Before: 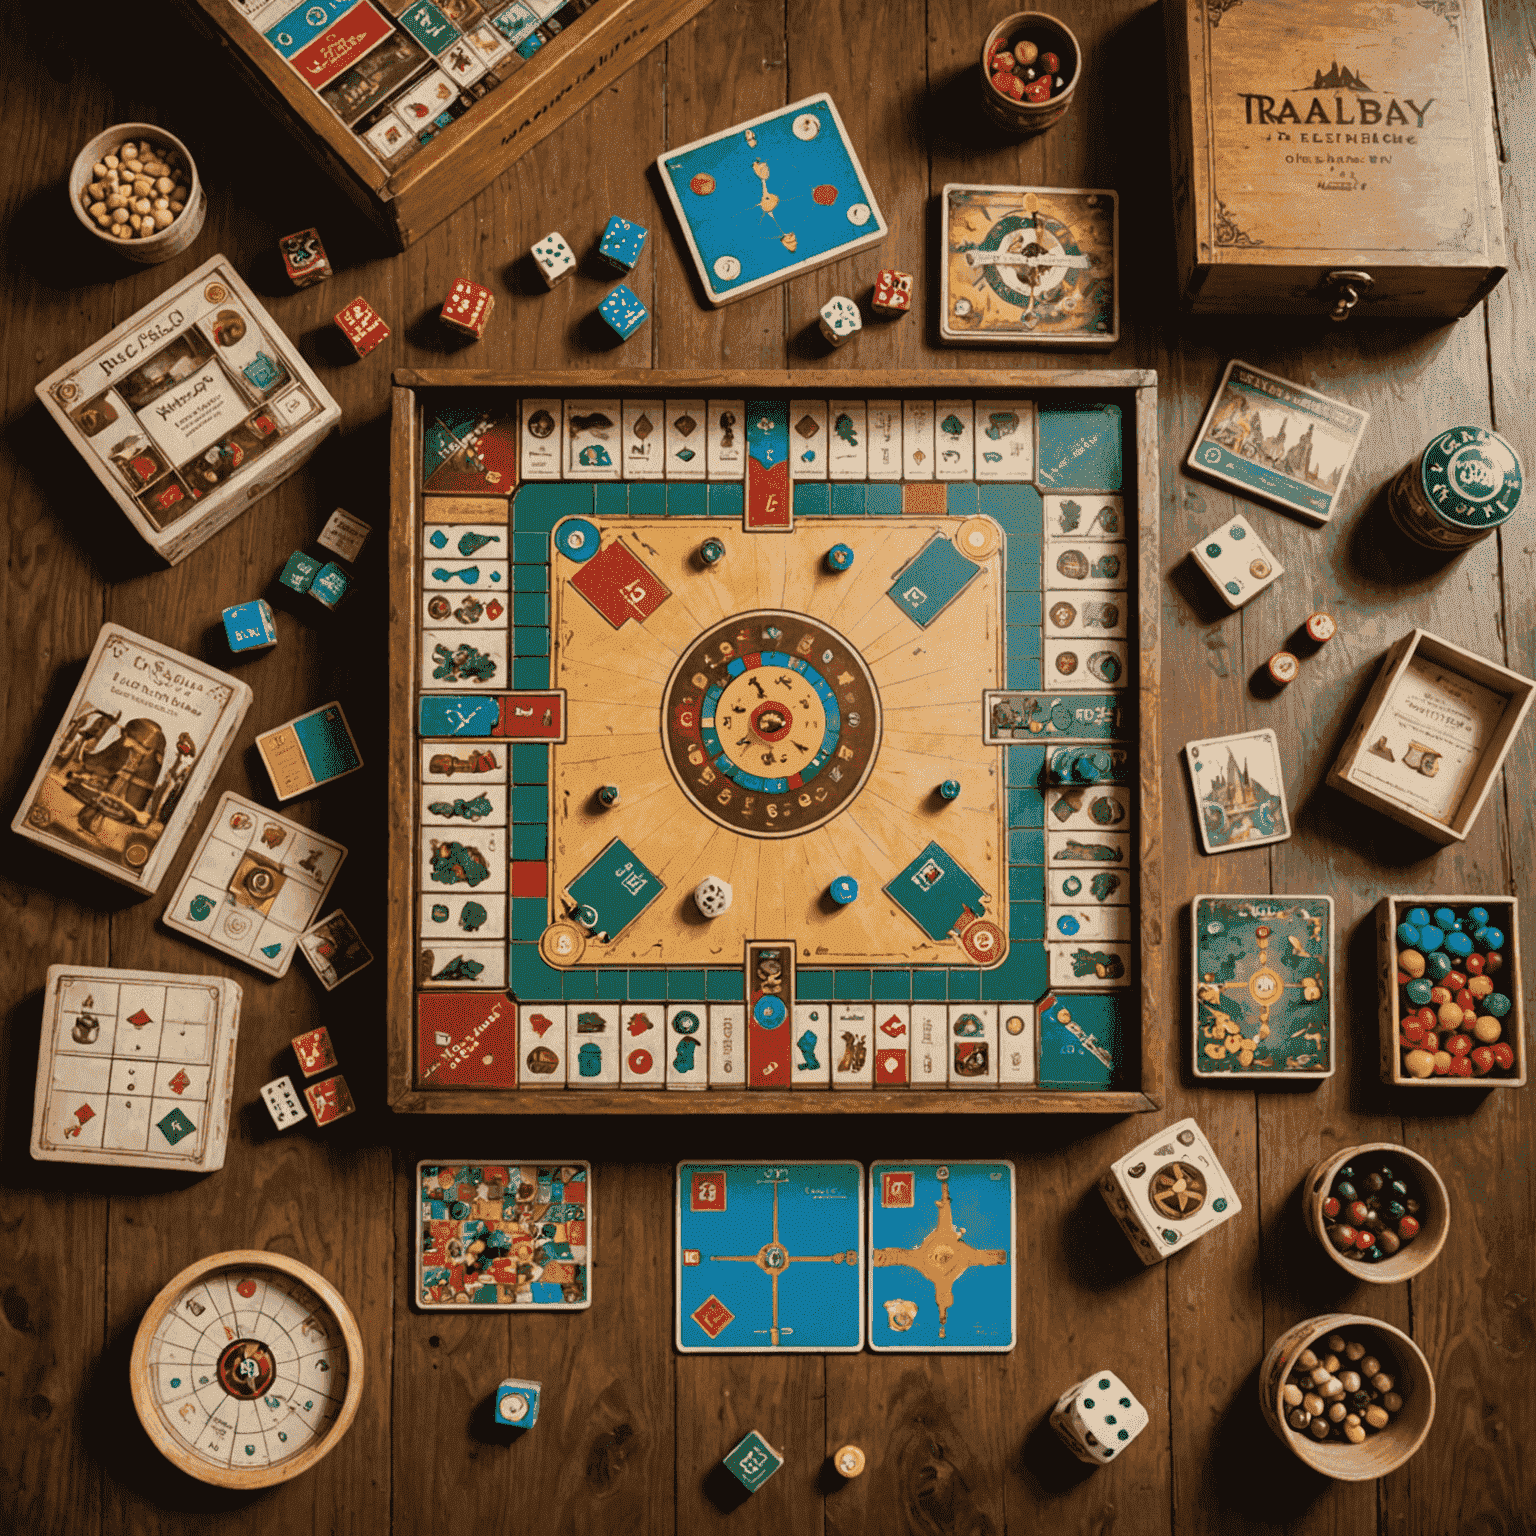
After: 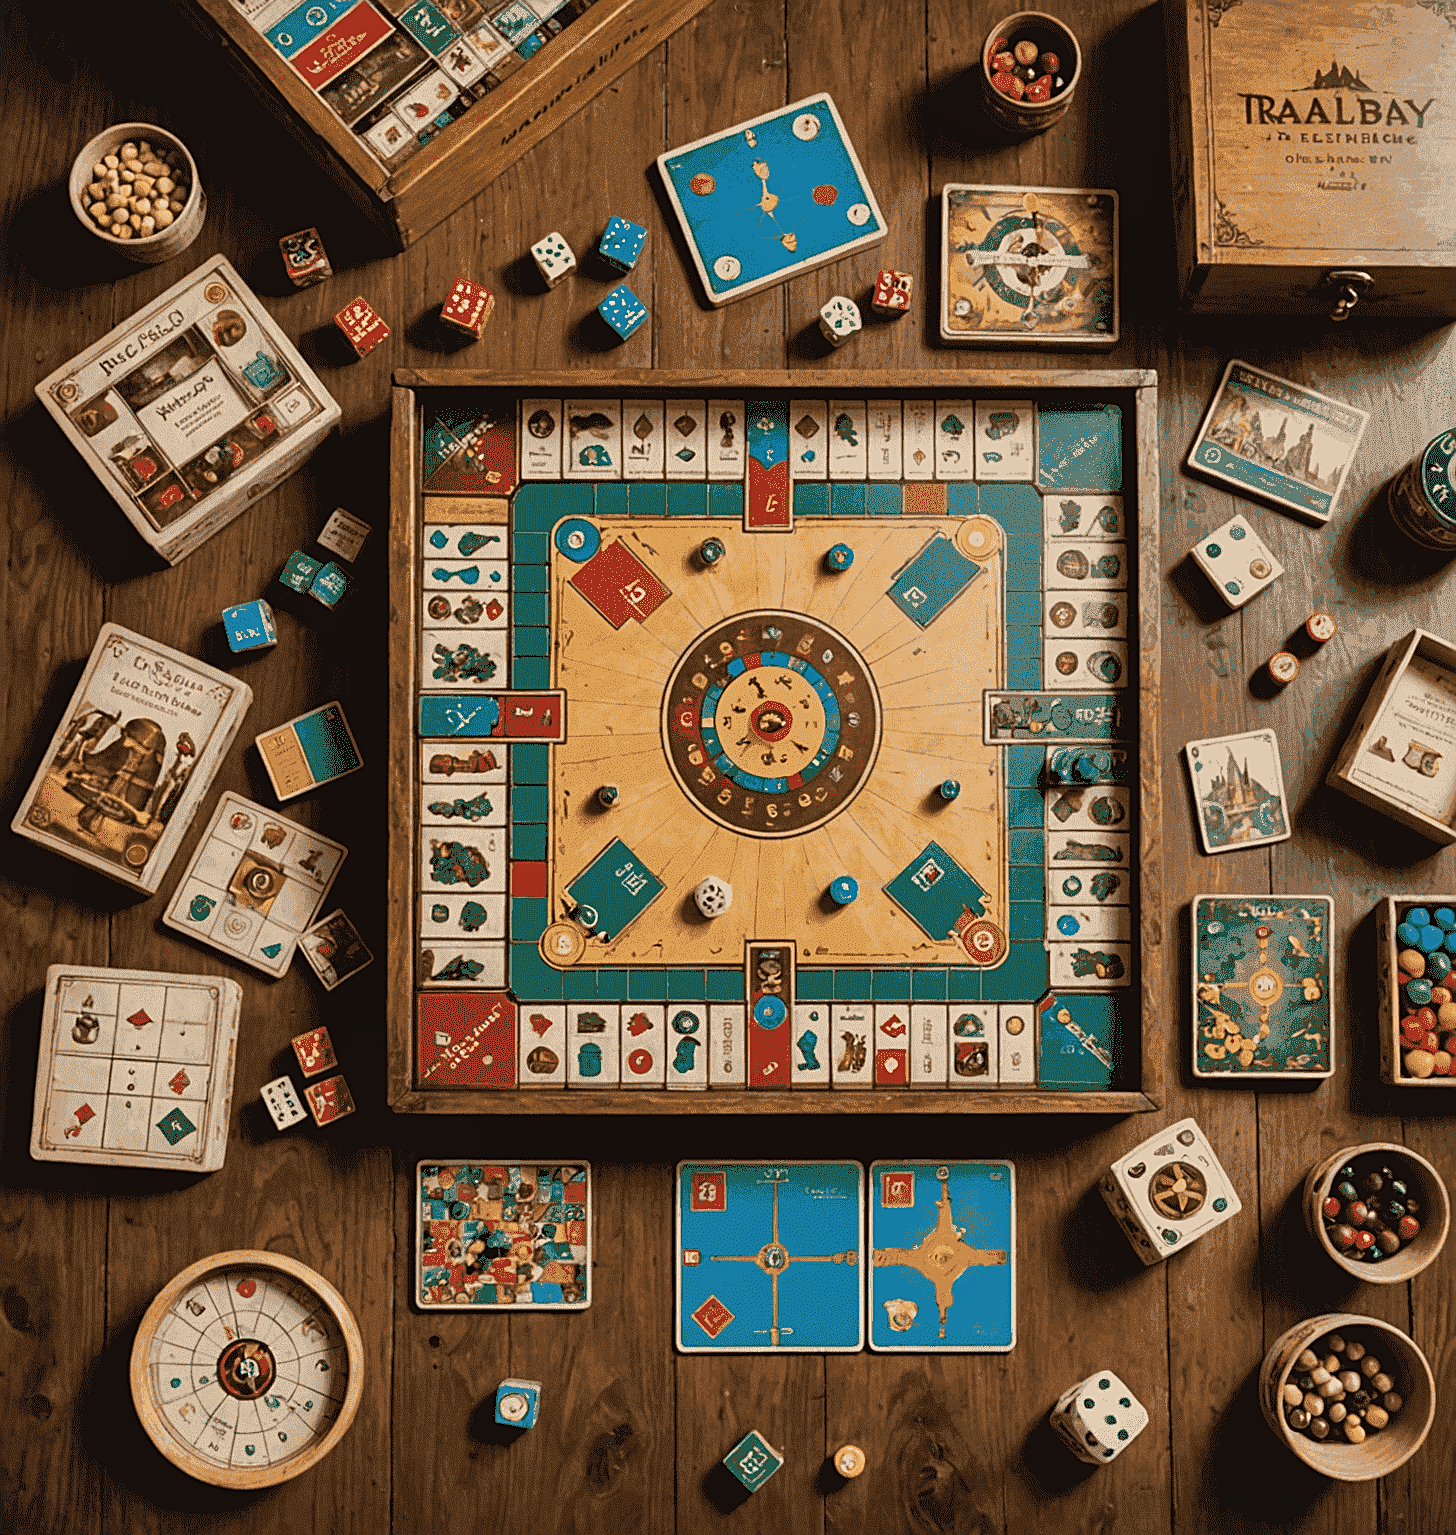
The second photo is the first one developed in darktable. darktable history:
shadows and highlights: shadows 29.32, highlights -29.32, low approximation 0.01, soften with gaussian
crop and rotate: right 5.167%
sharpen: on, module defaults
